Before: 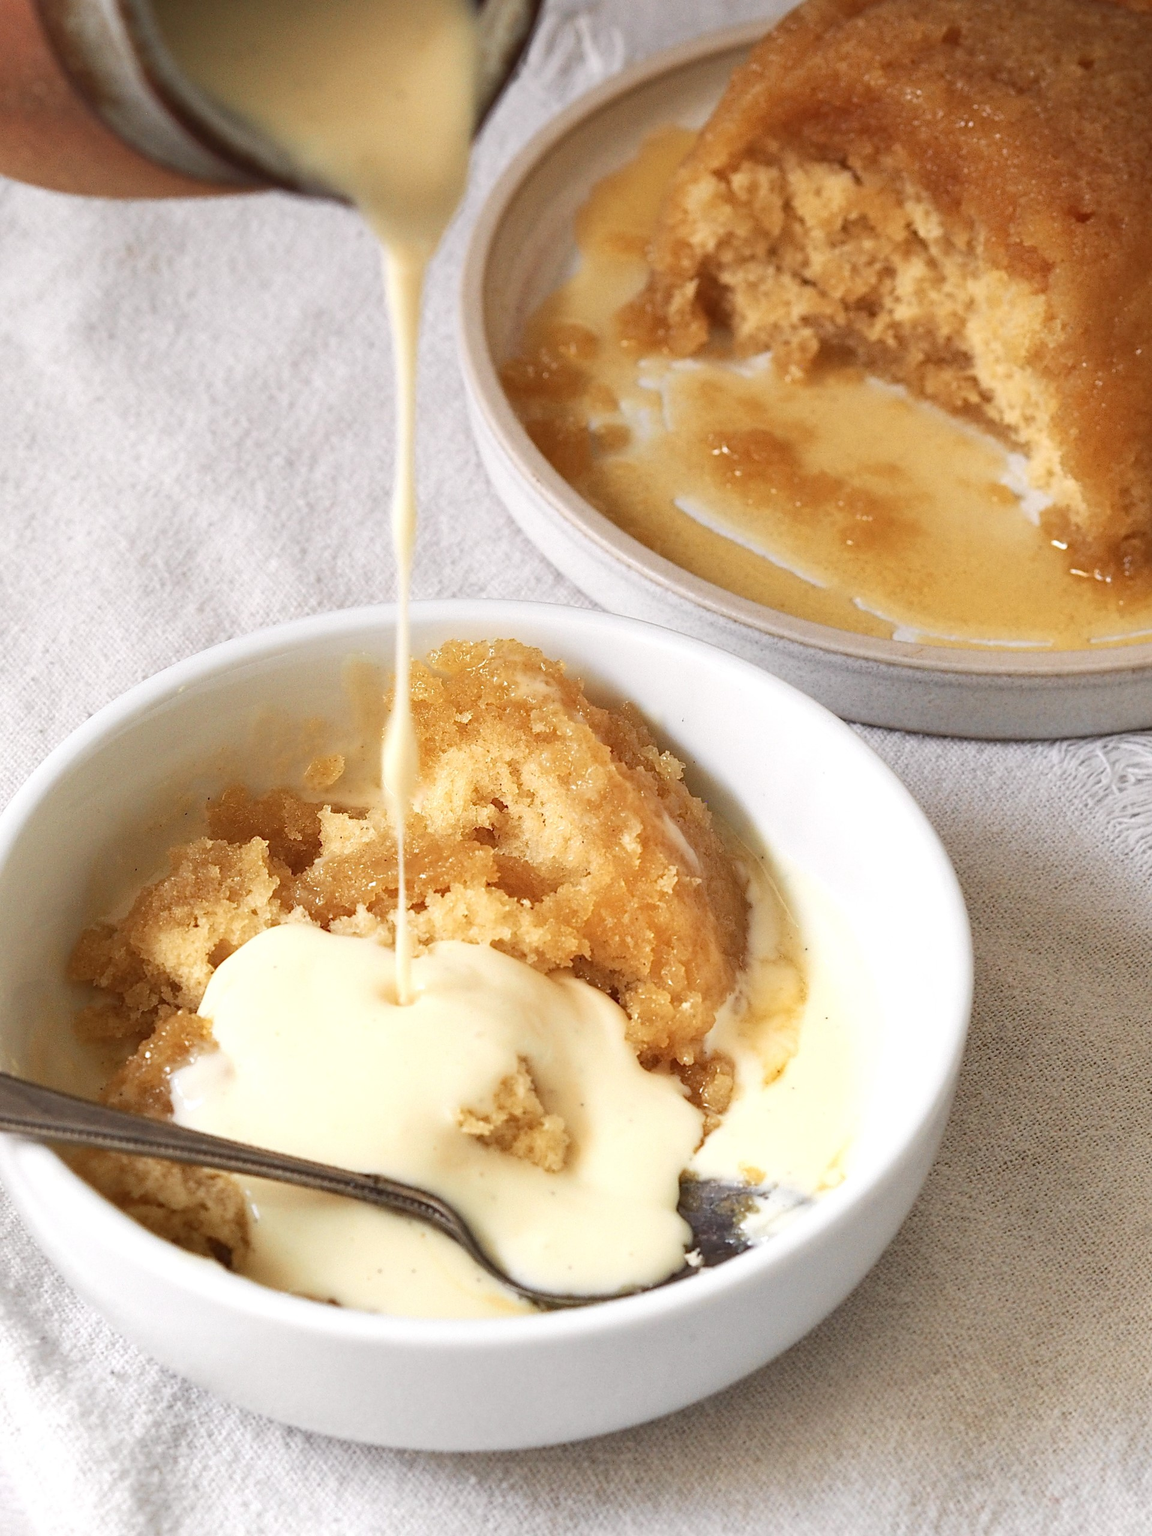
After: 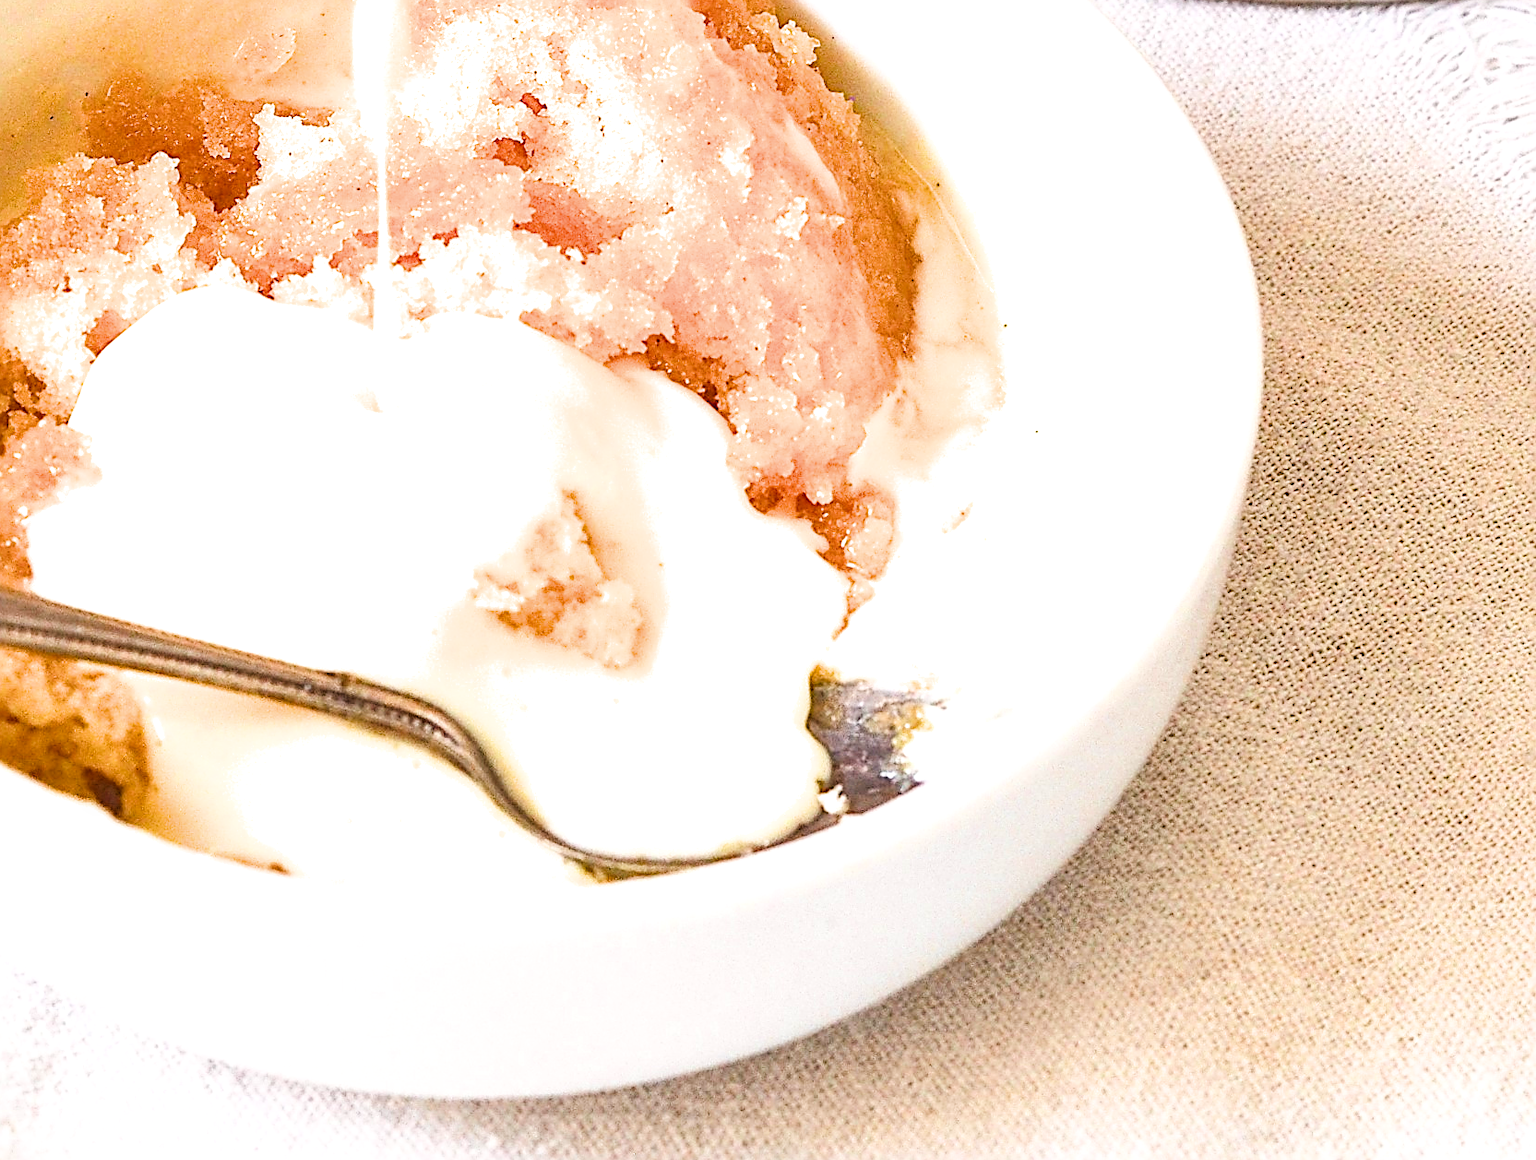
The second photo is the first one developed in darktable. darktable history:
filmic rgb: black relative exposure -7.65 EV, white relative exposure 4.56 EV, threshold 5.98 EV, hardness 3.61, enable highlight reconstruction true
sharpen: radius 2.617, amount 0.688
crop and rotate: left 13.231%, top 48.018%, bottom 2.841%
exposure: black level correction -0.005, exposure 1.006 EV, compensate highlight preservation false
local contrast: on, module defaults
color balance rgb: shadows lift › chroma 0.865%, shadows lift › hue 112.13°, highlights gain › luminance 17.269%, linear chroma grading › global chroma 19.628%, perceptual saturation grading › global saturation -1.576%, perceptual saturation grading › highlights -8.197%, perceptual saturation grading › mid-tones 8.473%, perceptual saturation grading › shadows 4.07%, perceptual brilliance grading › global brilliance 11.677%, perceptual brilliance grading › highlights 15.182%, global vibrance 20%
